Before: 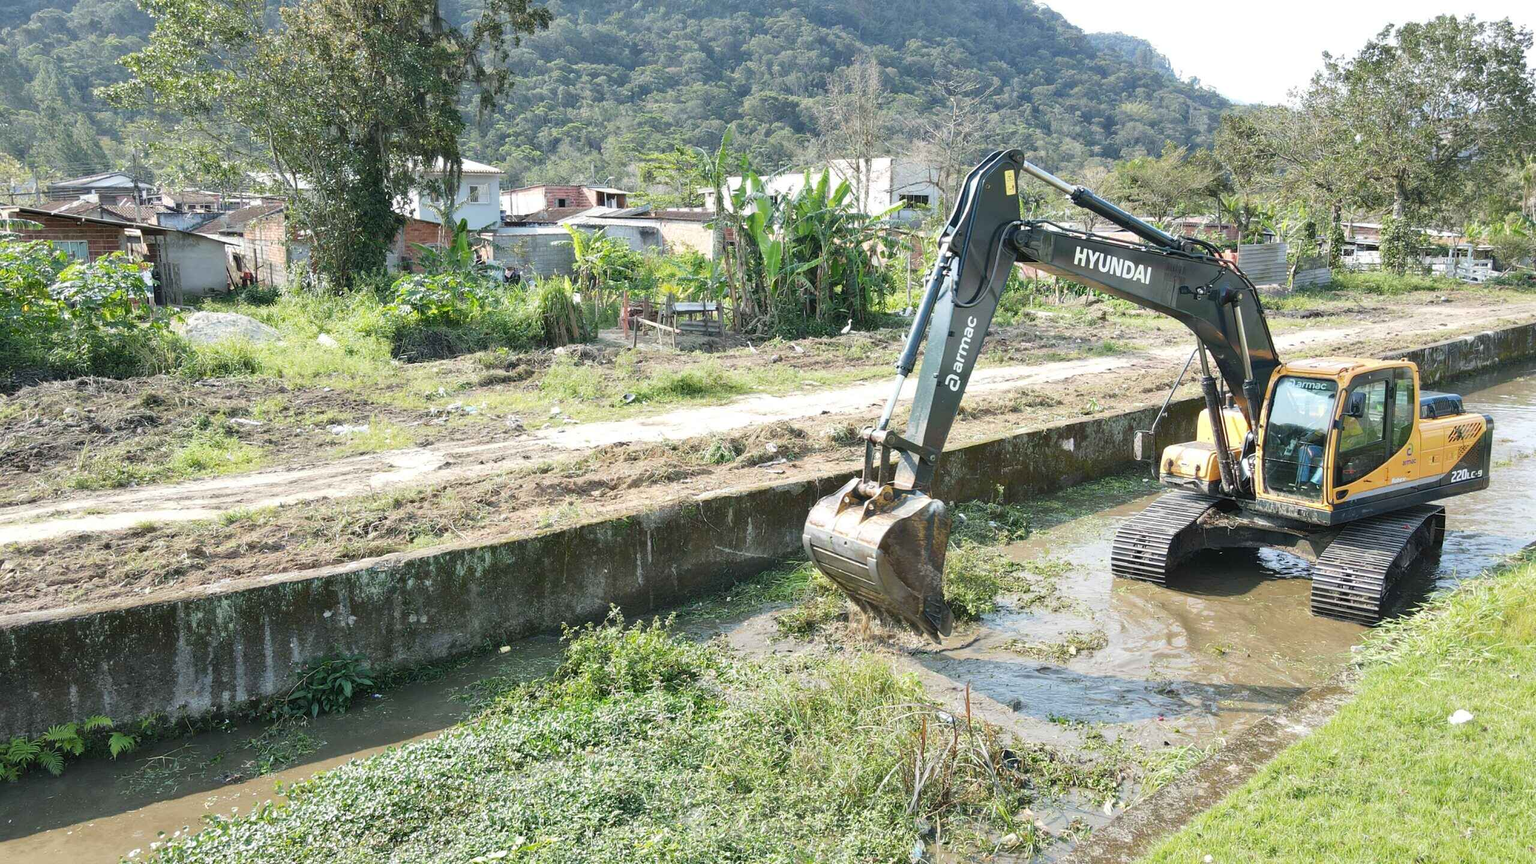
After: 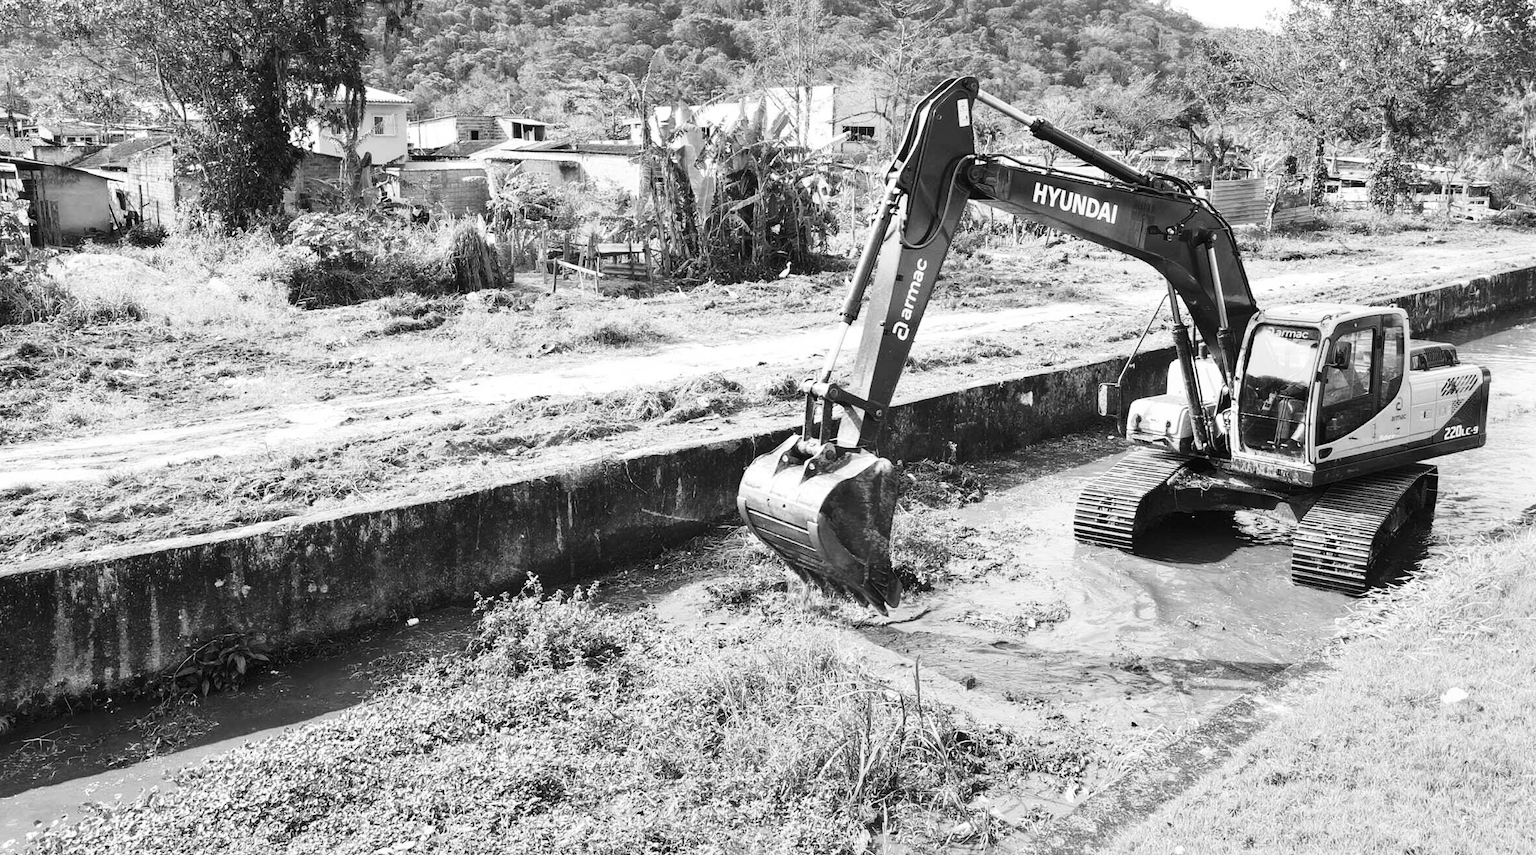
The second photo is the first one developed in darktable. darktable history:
crop and rotate: left 8.262%, top 9.226%
contrast brightness saturation: contrast 0.28
monochrome: on, module defaults
